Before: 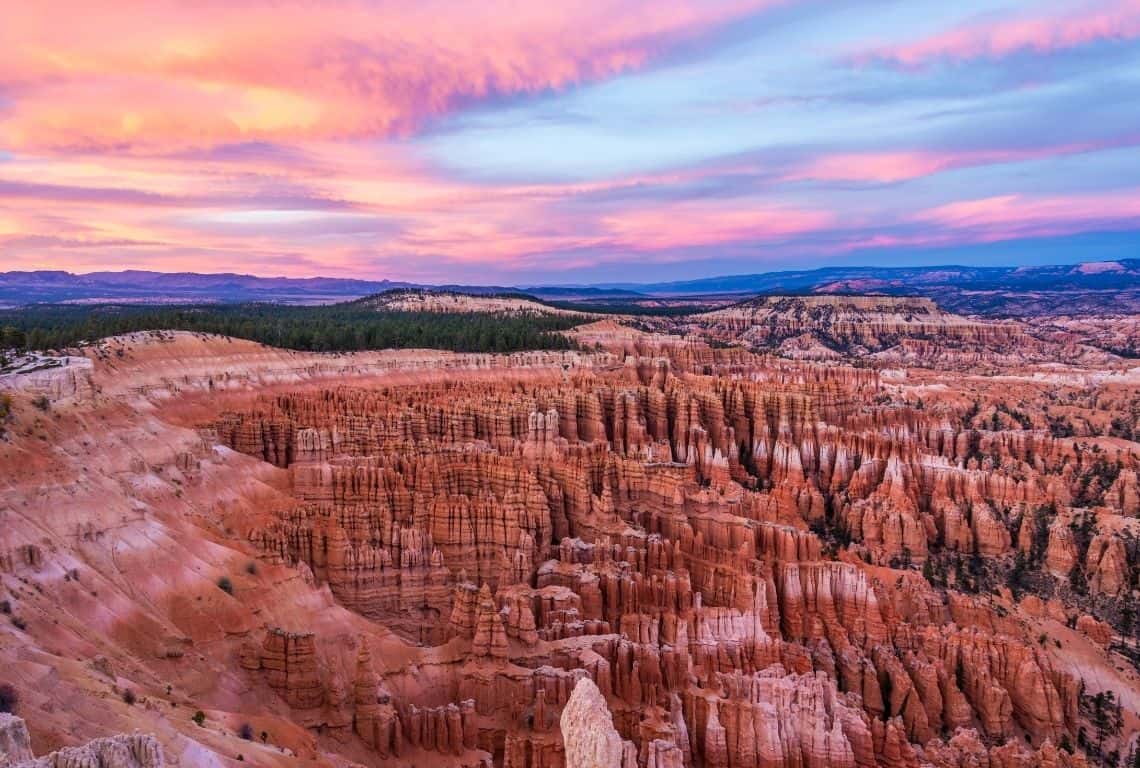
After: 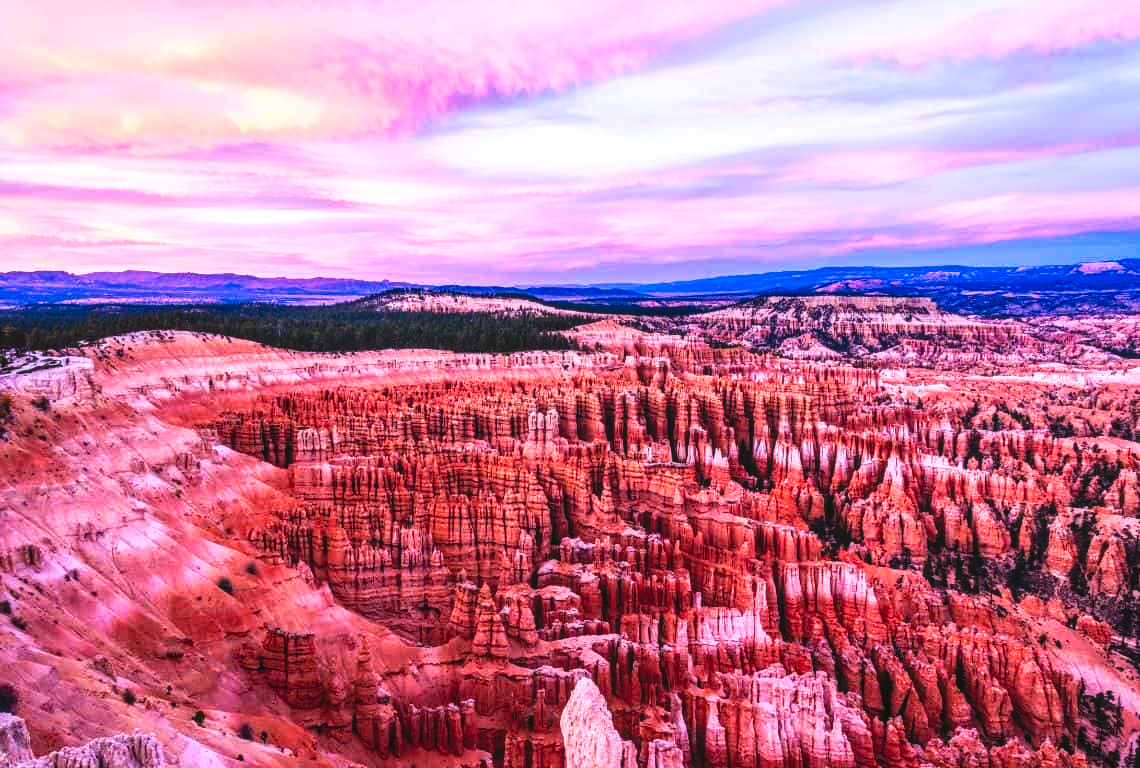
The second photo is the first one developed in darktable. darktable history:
color calibration: illuminant F (fluorescent), F source F9 (Cool White Deluxe 4150 K) – high CRI, x 0.374, y 0.373, temperature 4158.34 K
local contrast: on, module defaults
tone curve: curves: ch0 [(0, 0) (0.003, 0.082) (0.011, 0.082) (0.025, 0.088) (0.044, 0.088) (0.069, 0.093) (0.1, 0.101) (0.136, 0.109) (0.177, 0.129) (0.224, 0.155) (0.277, 0.214) (0.335, 0.289) (0.399, 0.378) (0.468, 0.476) (0.543, 0.589) (0.623, 0.713) (0.709, 0.826) (0.801, 0.908) (0.898, 0.98) (1, 1)], preserve colors none
white balance: red 1.188, blue 1.11
